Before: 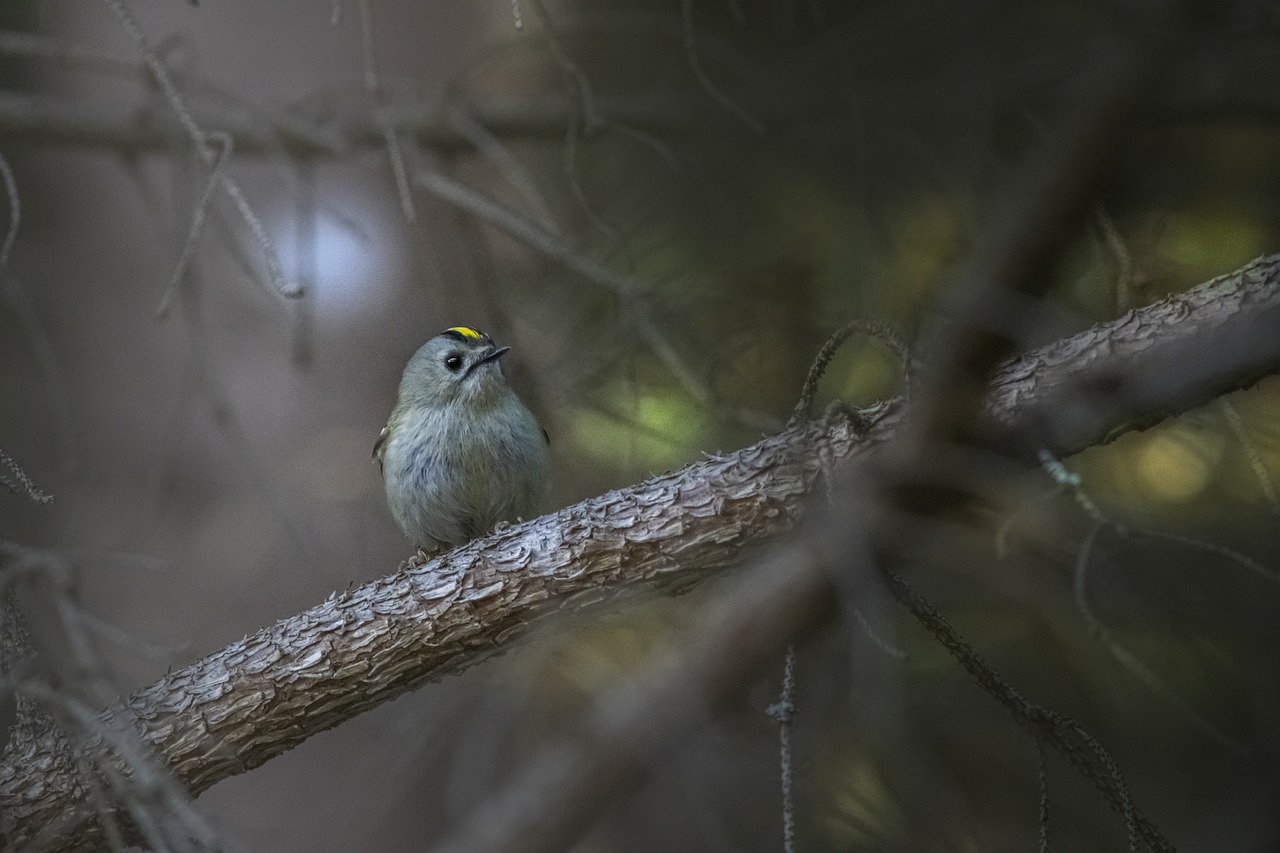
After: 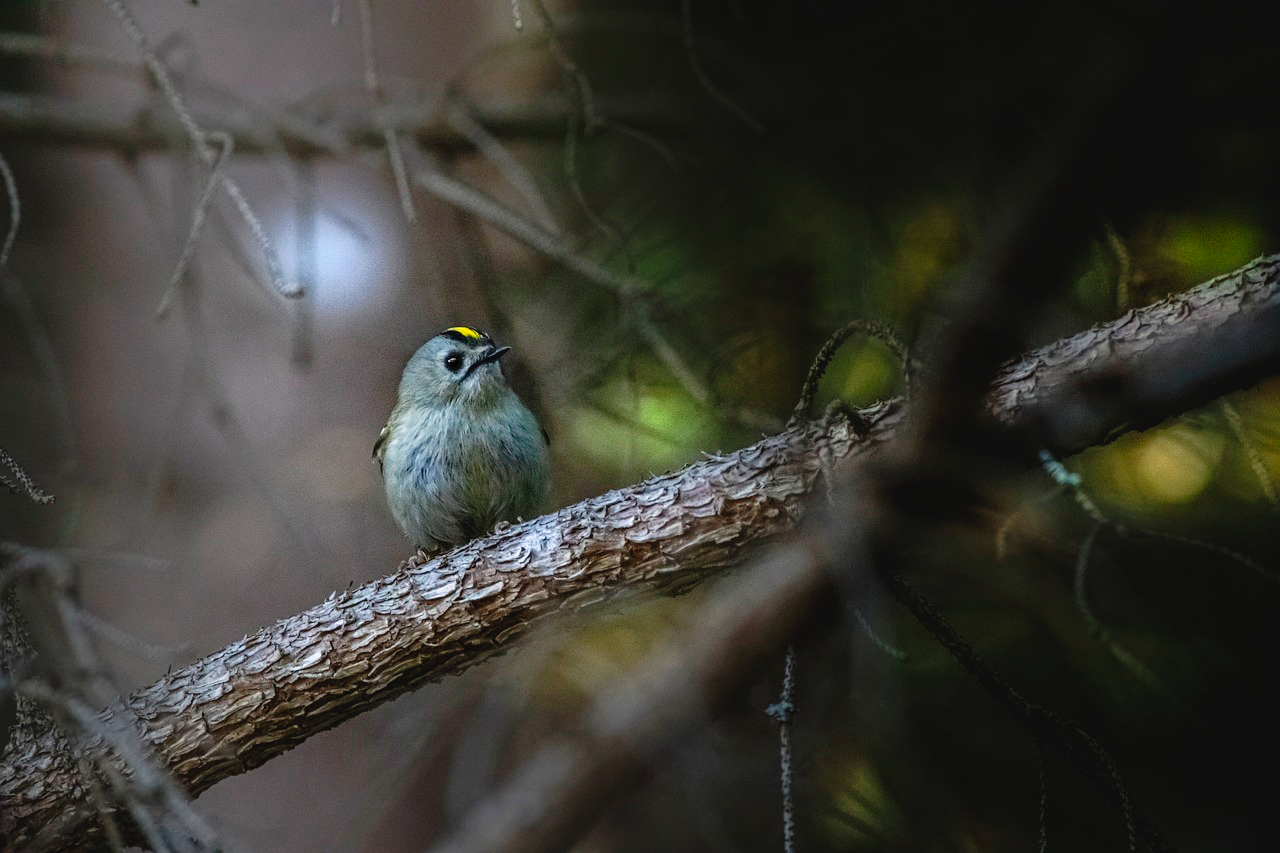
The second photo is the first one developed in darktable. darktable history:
tone equalizer: on, module defaults
tone curve: curves: ch0 [(0, 0) (0.003, 0.033) (0.011, 0.033) (0.025, 0.036) (0.044, 0.039) (0.069, 0.04) (0.1, 0.043) (0.136, 0.052) (0.177, 0.085) (0.224, 0.14) (0.277, 0.225) (0.335, 0.333) (0.399, 0.419) (0.468, 0.51) (0.543, 0.603) (0.623, 0.713) (0.709, 0.808) (0.801, 0.901) (0.898, 0.98) (1, 1)], preserve colors none
